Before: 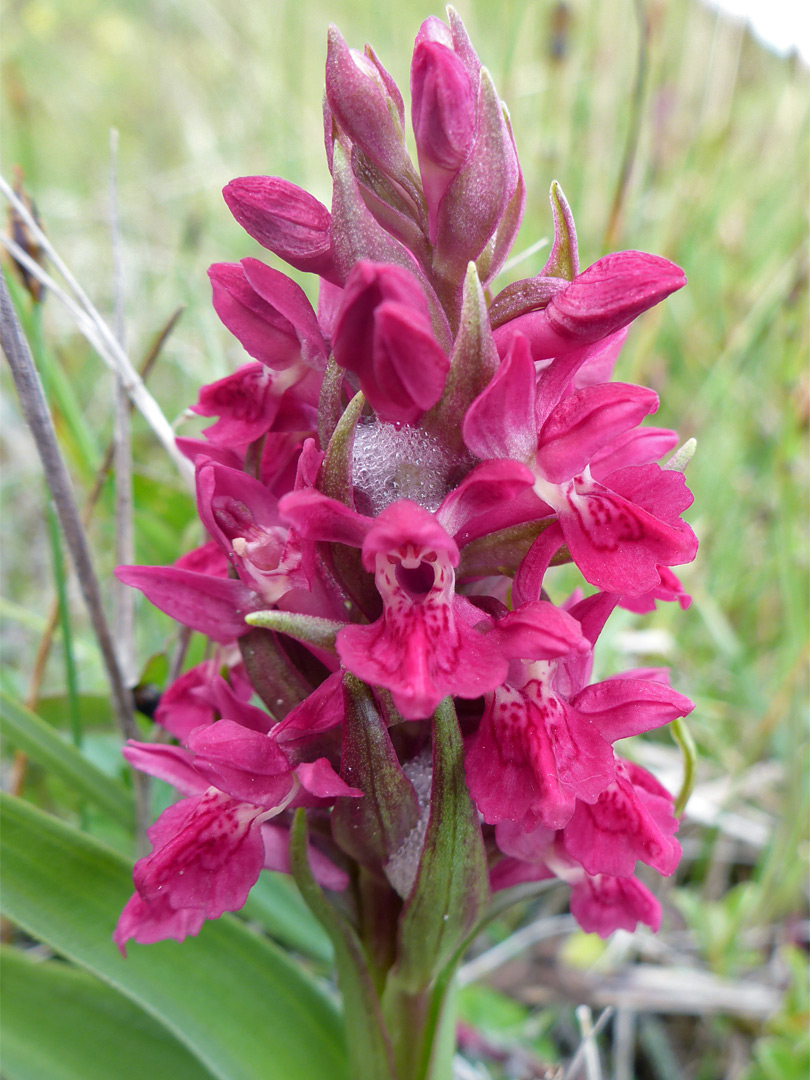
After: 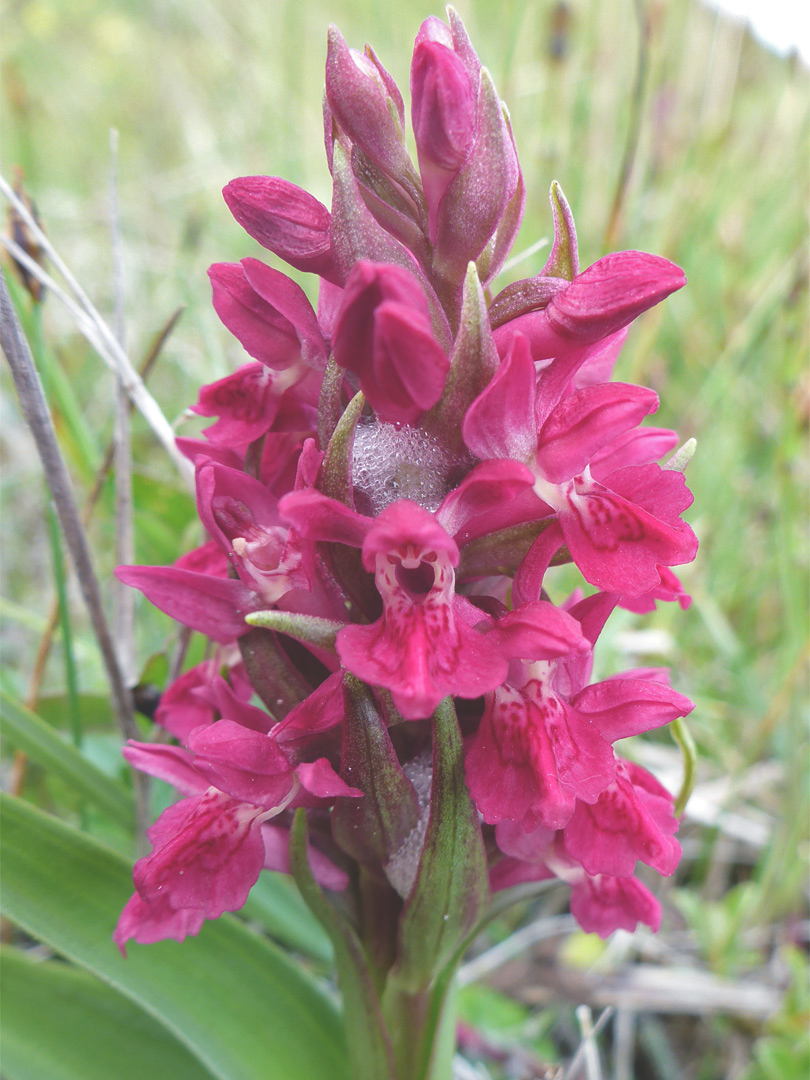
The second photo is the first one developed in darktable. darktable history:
exposure: black level correction -0.027, compensate highlight preservation false
